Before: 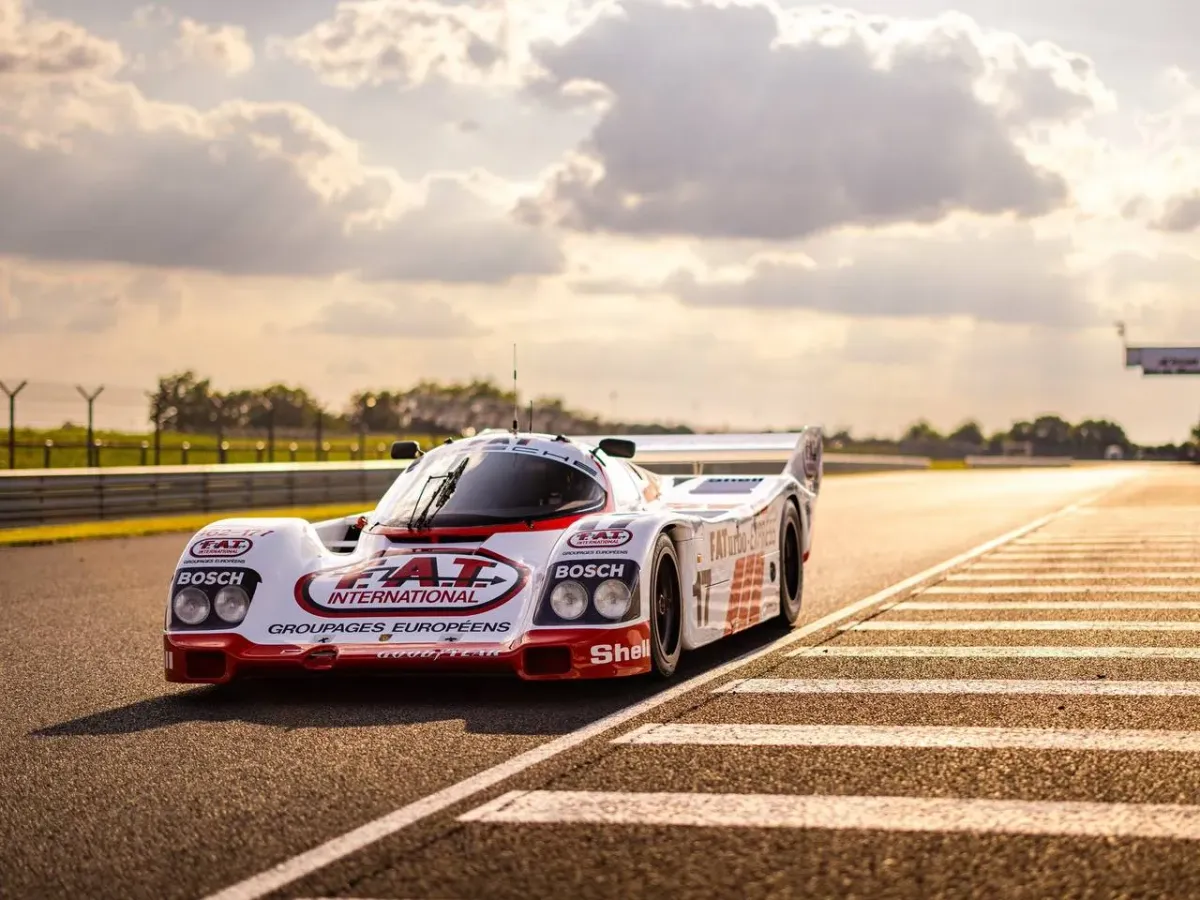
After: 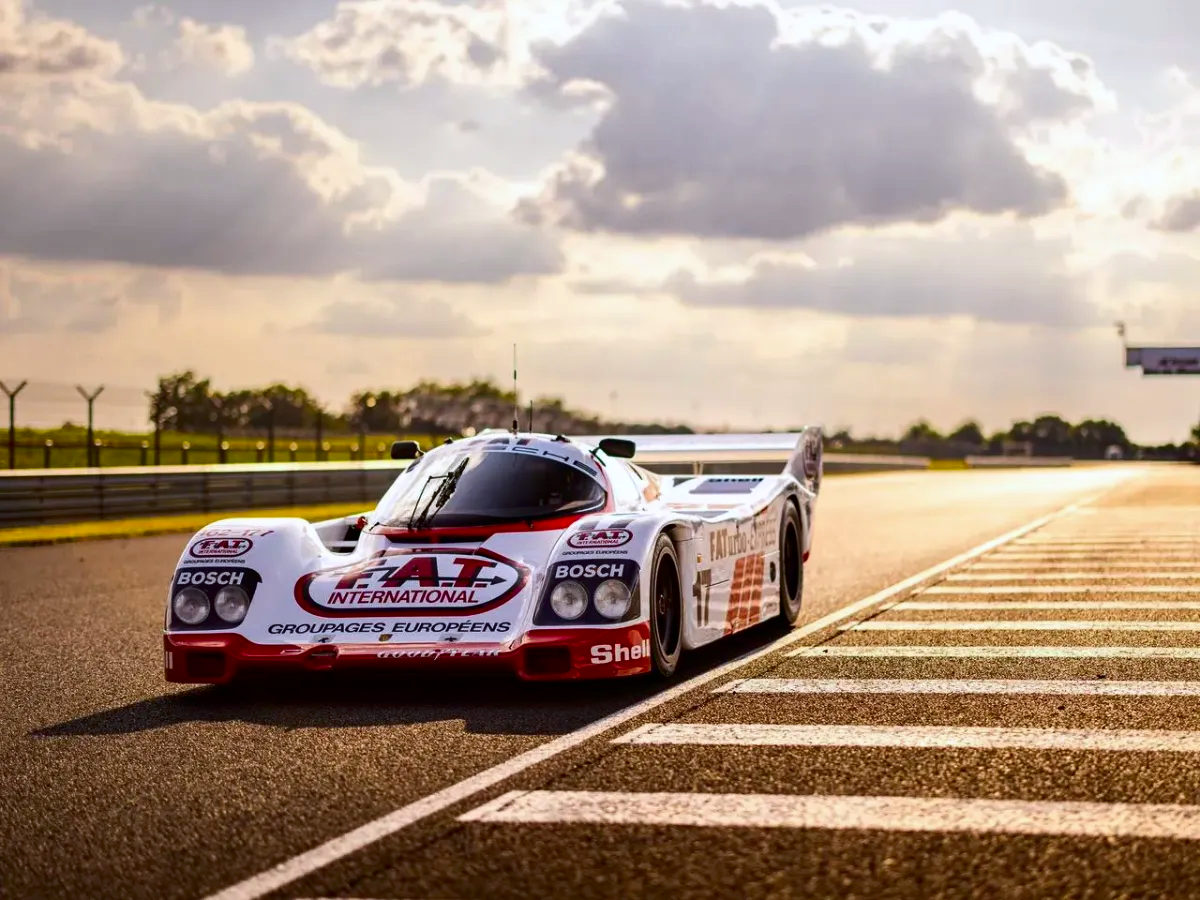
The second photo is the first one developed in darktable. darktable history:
white balance: red 0.976, blue 1.04
contrast brightness saturation: contrast 0.12, brightness -0.12, saturation 0.2
